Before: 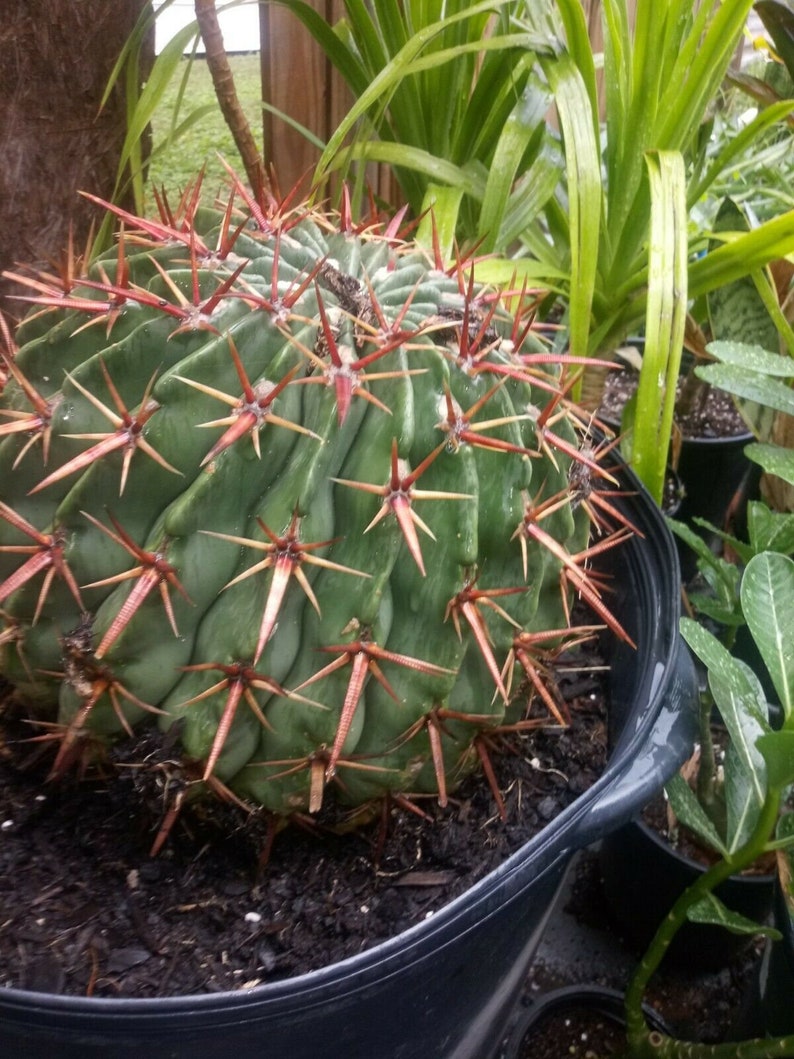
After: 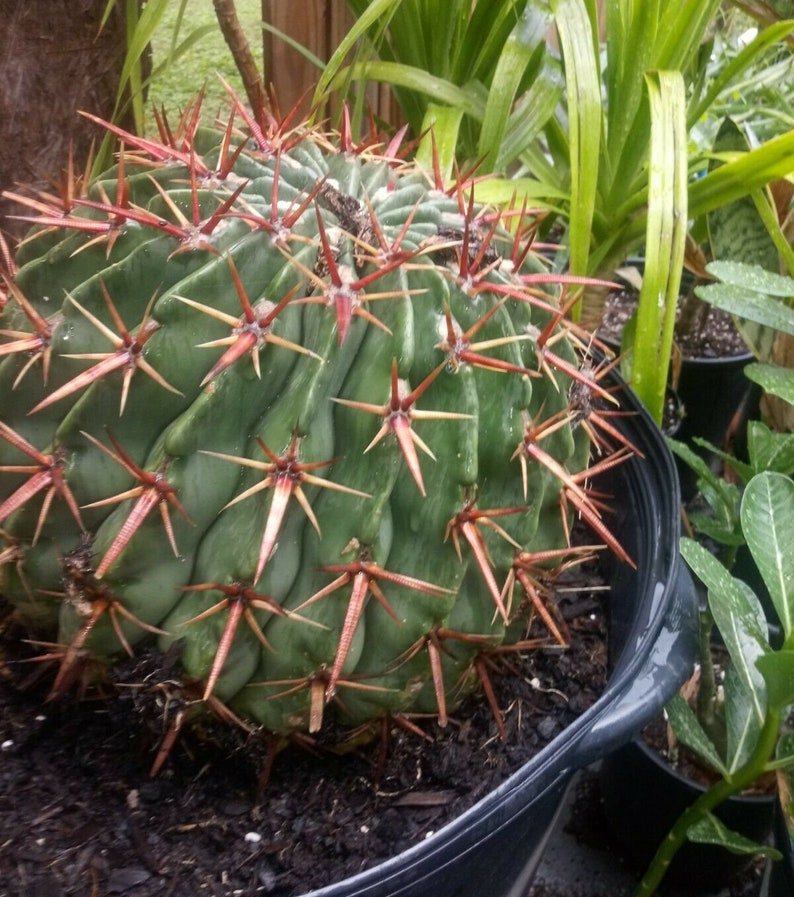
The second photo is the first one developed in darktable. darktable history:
crop: top 7.573%, bottom 7.658%
